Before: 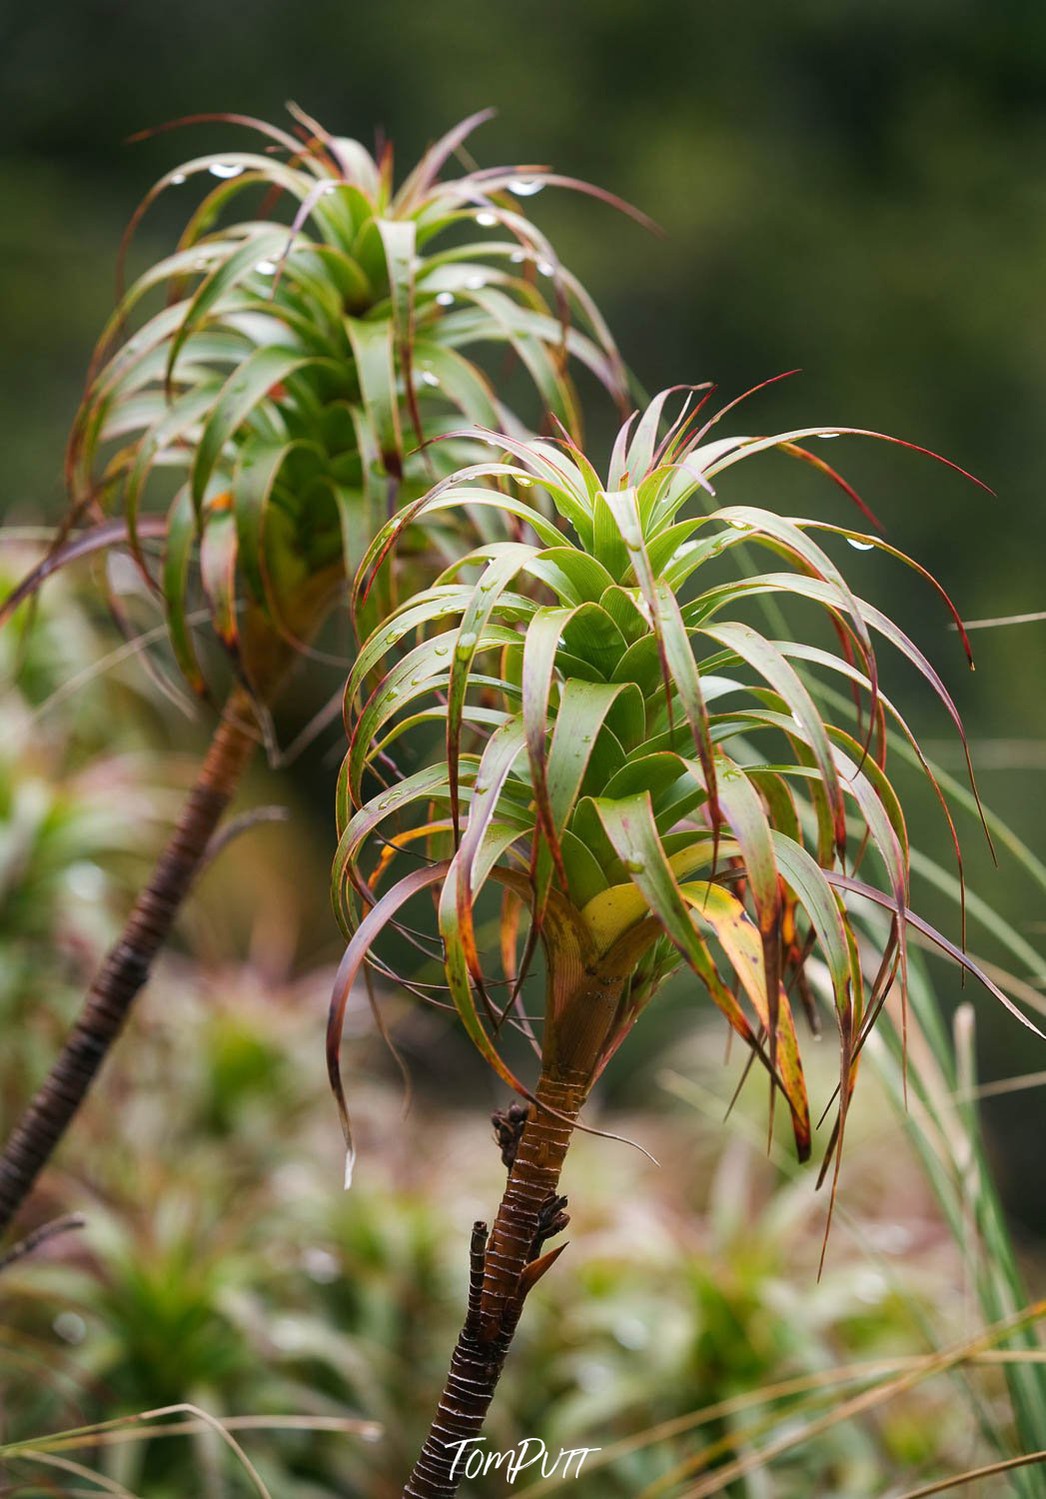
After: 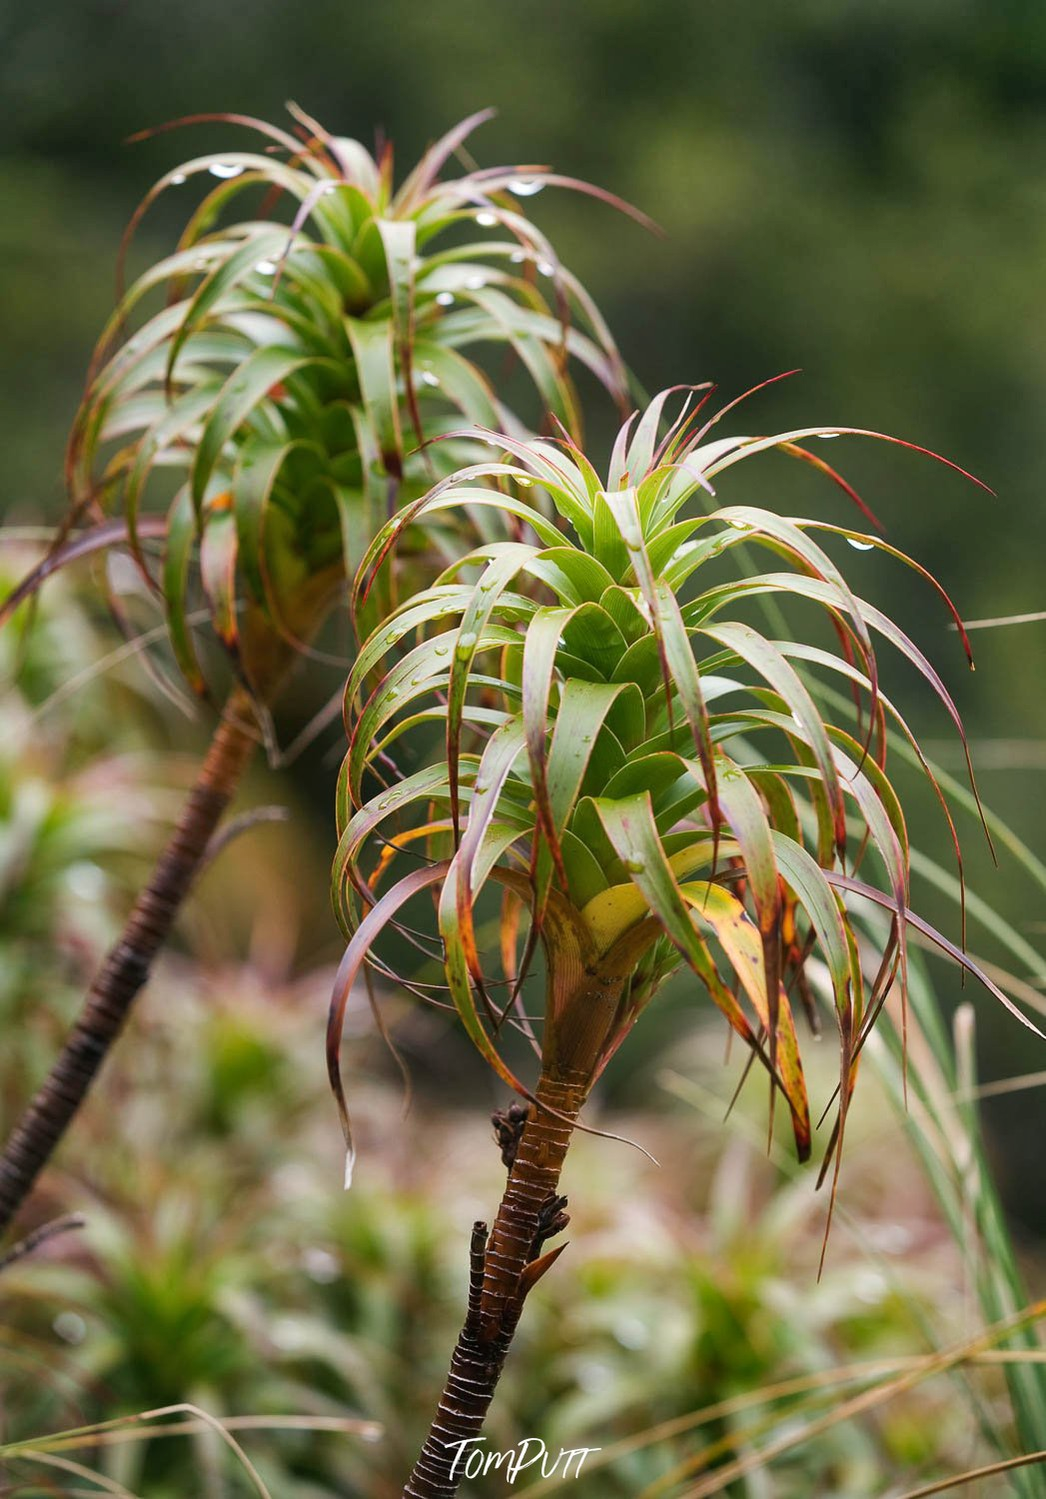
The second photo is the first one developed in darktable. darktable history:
shadows and highlights: shadows 52.7, soften with gaussian
